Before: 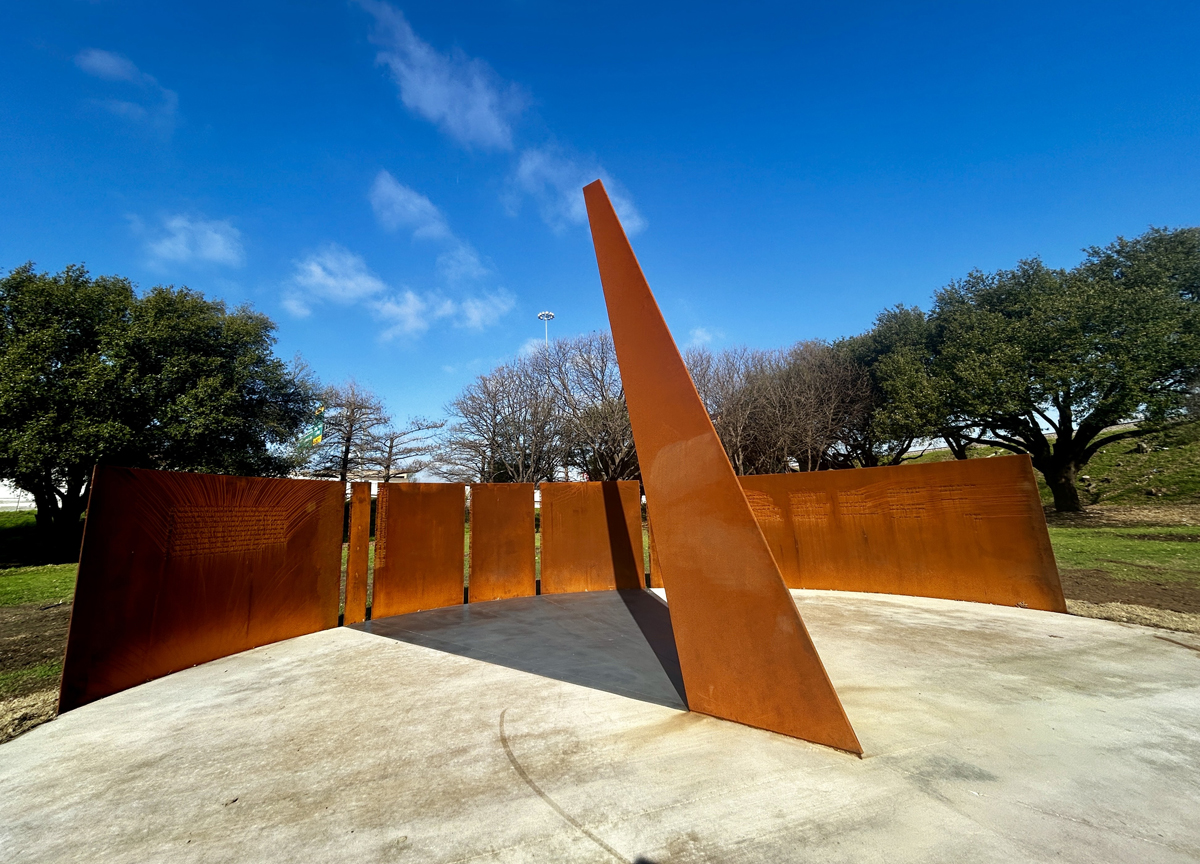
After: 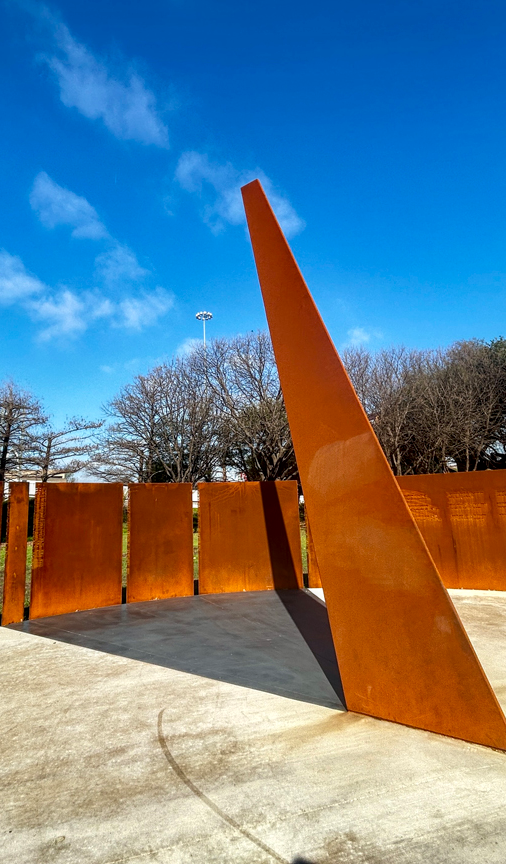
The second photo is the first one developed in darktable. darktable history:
local contrast: on, module defaults
crop: left 28.583%, right 29.231%
